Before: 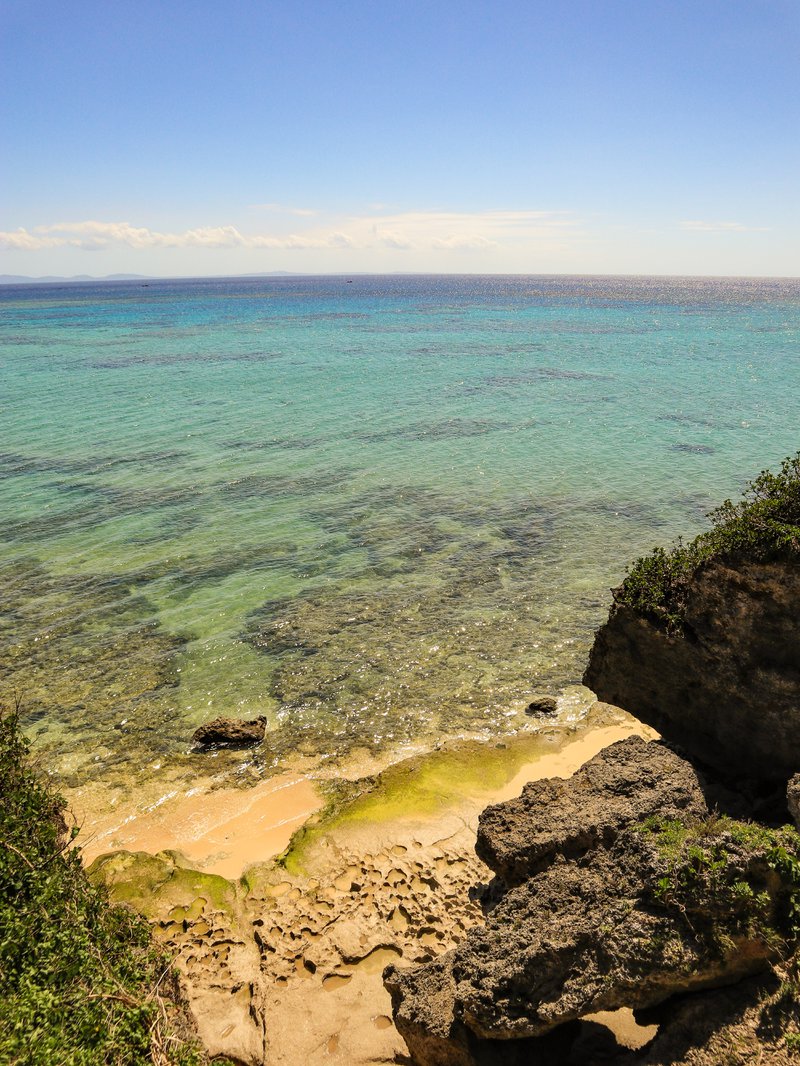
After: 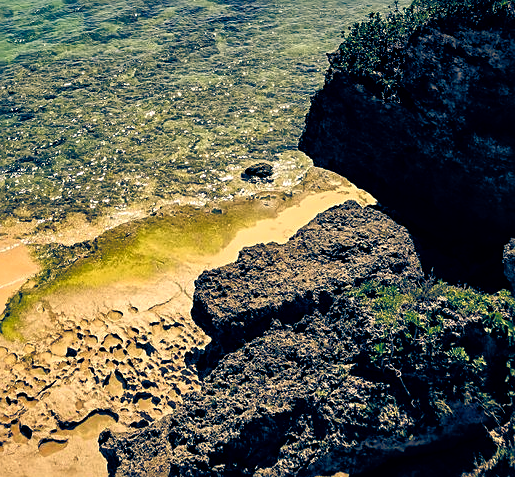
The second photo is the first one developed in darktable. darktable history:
exposure: exposure -0.151 EV, compensate highlight preservation false
color balance: lift [1.005, 0.99, 1.007, 1.01], gamma [1, 0.979, 1.011, 1.021], gain [0.923, 1.098, 1.025, 0.902], input saturation 90.45%, contrast 7.73%, output saturation 105.91%
crop and rotate: left 35.509%, top 50.238%, bottom 4.934%
color balance rgb: shadows lift › luminance -41.13%, shadows lift › chroma 14.13%, shadows lift › hue 260°, power › luminance -3.76%, power › chroma 0.56%, power › hue 40.37°, highlights gain › luminance 16.81%, highlights gain › chroma 2.94%, highlights gain › hue 260°, global offset › luminance -0.29%, global offset › chroma 0.31%, global offset › hue 260°, perceptual saturation grading › global saturation 20%, perceptual saturation grading › highlights -13.92%, perceptual saturation grading › shadows 50%
sharpen: on, module defaults
local contrast: mode bilateral grid, contrast 20, coarseness 50, detail 141%, midtone range 0.2
